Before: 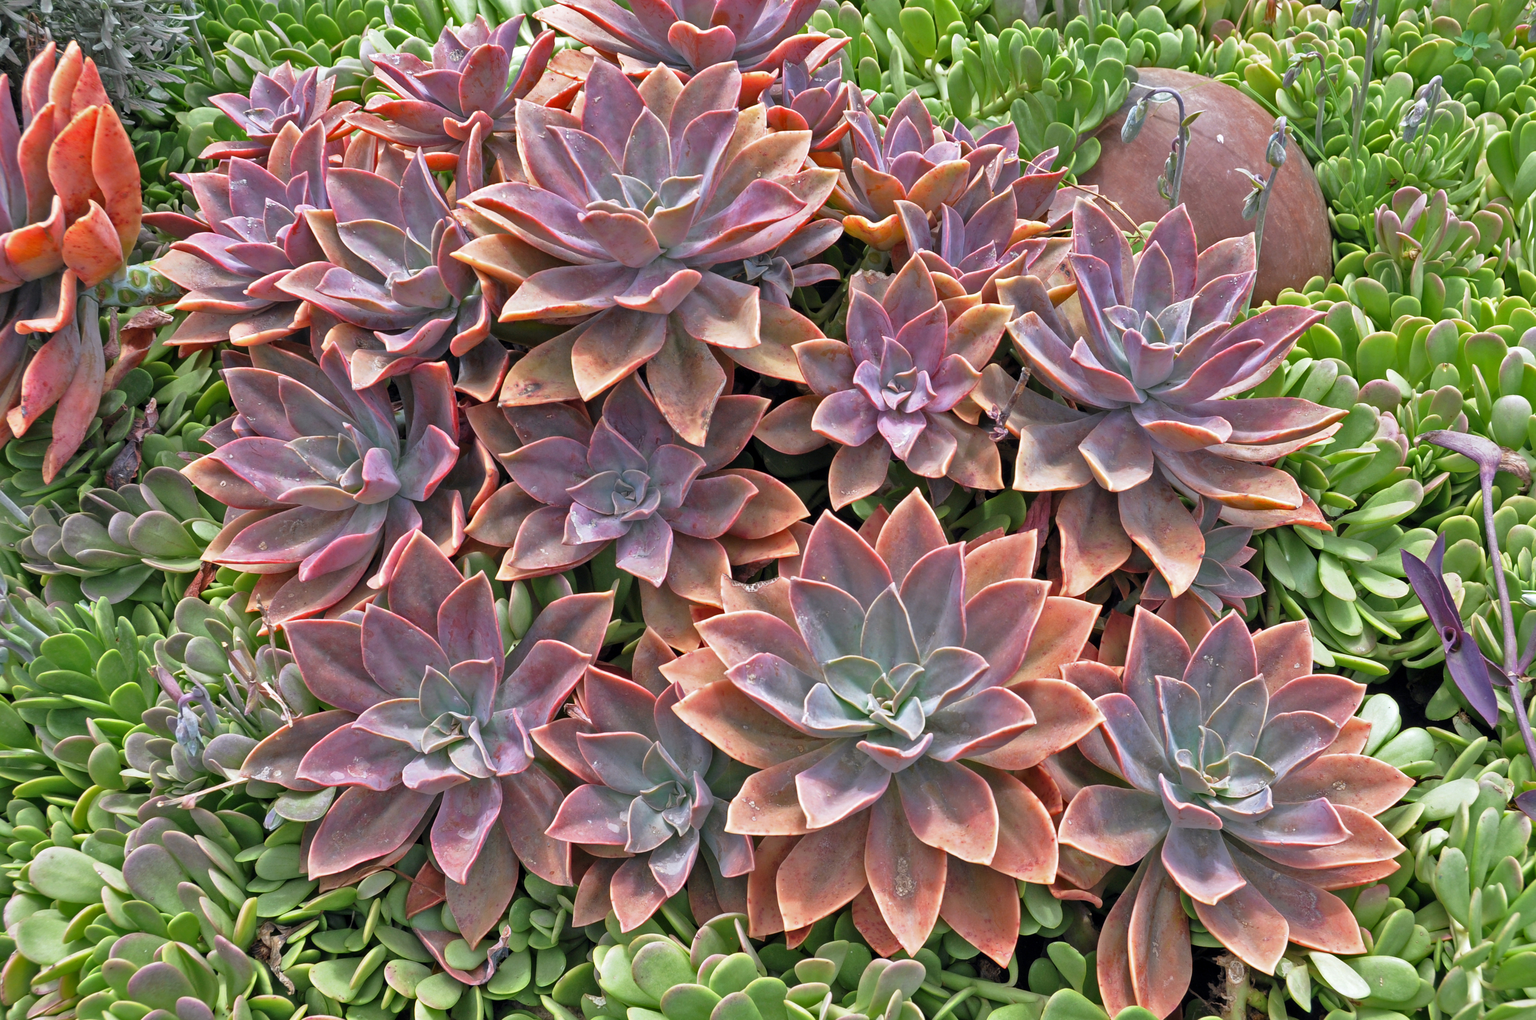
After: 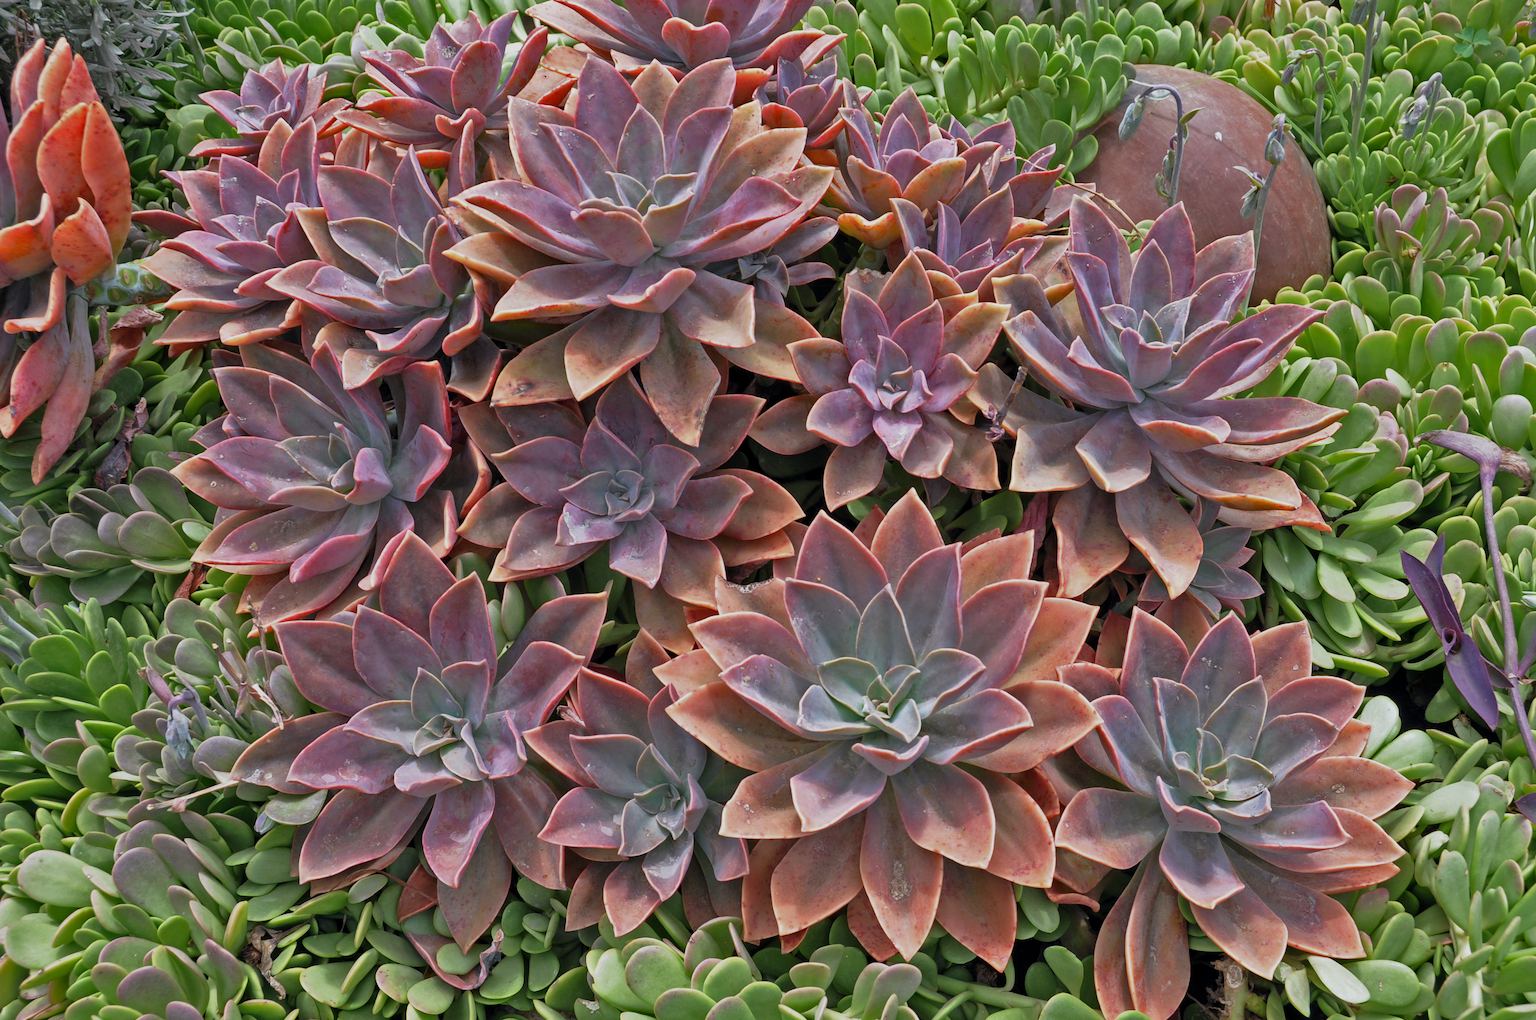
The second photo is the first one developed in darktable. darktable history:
exposure: exposure -0.469 EV, compensate highlight preservation false
crop and rotate: left 0.776%, top 0.393%, bottom 0.379%
